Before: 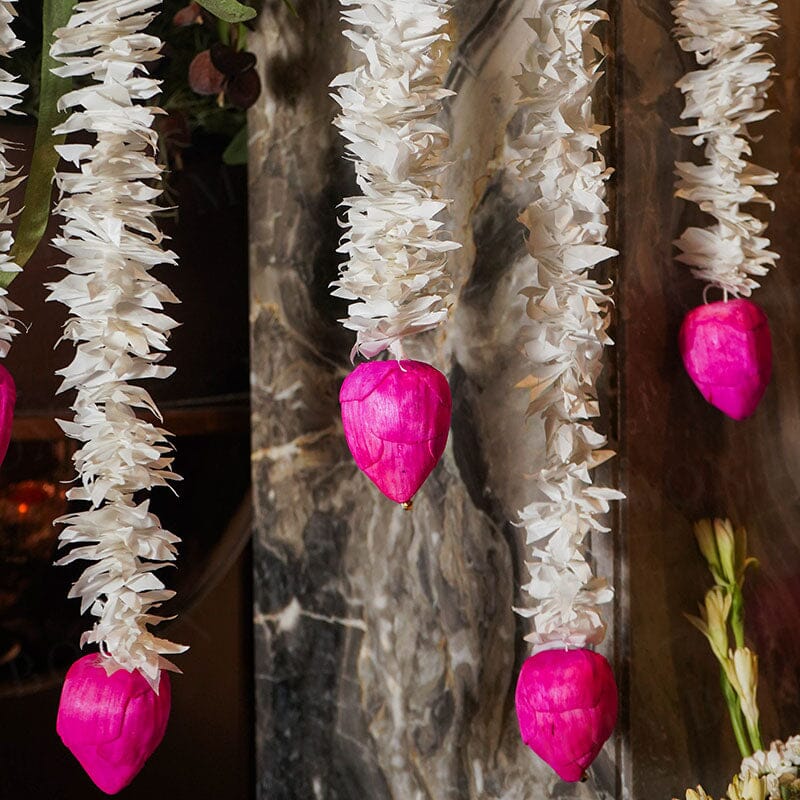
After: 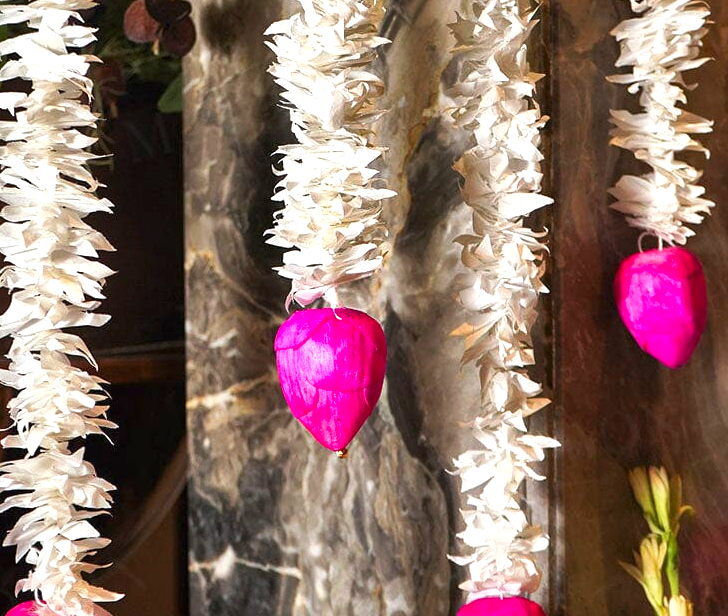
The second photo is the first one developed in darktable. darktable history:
crop: left 8.155%, top 6.611%, bottom 15.385%
base curve: preserve colors none
shadows and highlights: shadows 80.73, white point adjustment -9.07, highlights -61.46, soften with gaussian
exposure: black level correction 0, exposure 1.2 EV, compensate exposure bias true, compensate highlight preservation false
